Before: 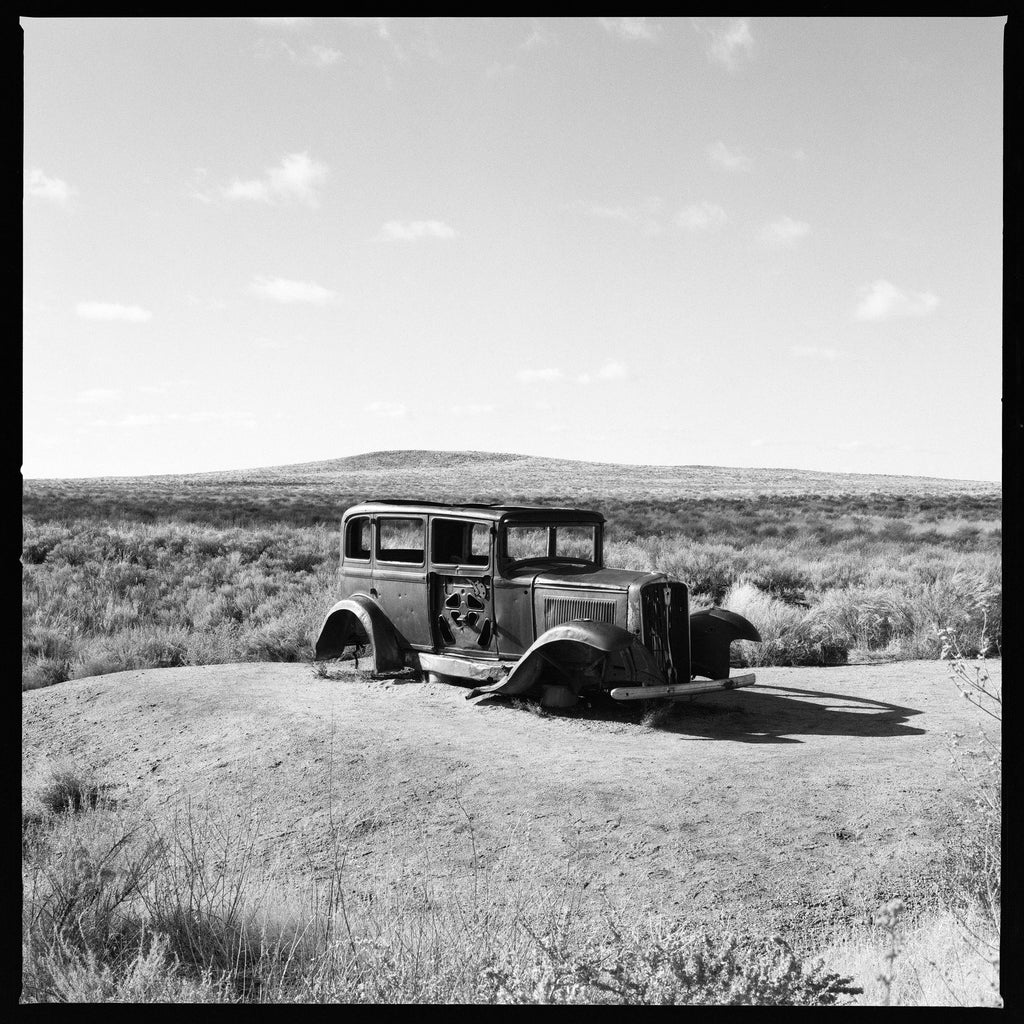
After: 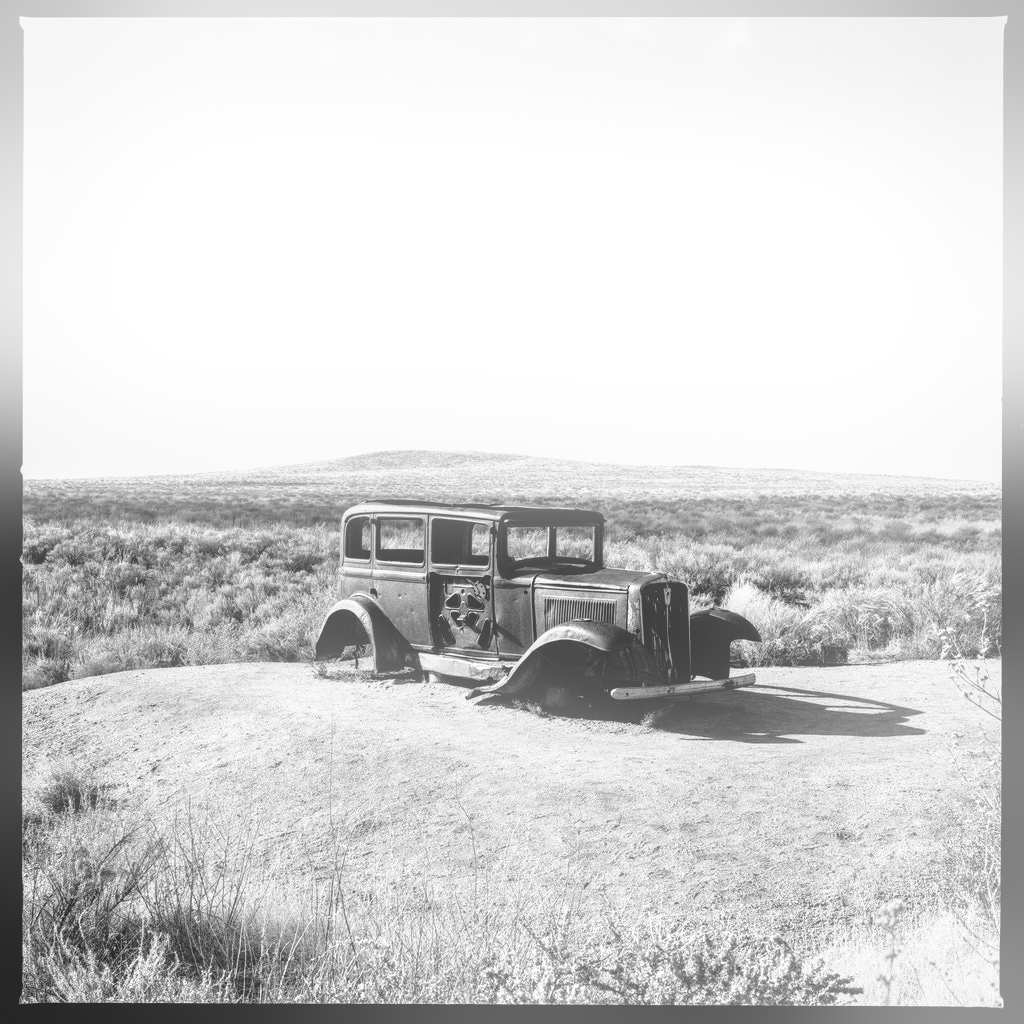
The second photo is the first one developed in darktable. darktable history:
bloom: on, module defaults
filmic rgb: white relative exposure 2.34 EV, hardness 6.59
local contrast: on, module defaults
